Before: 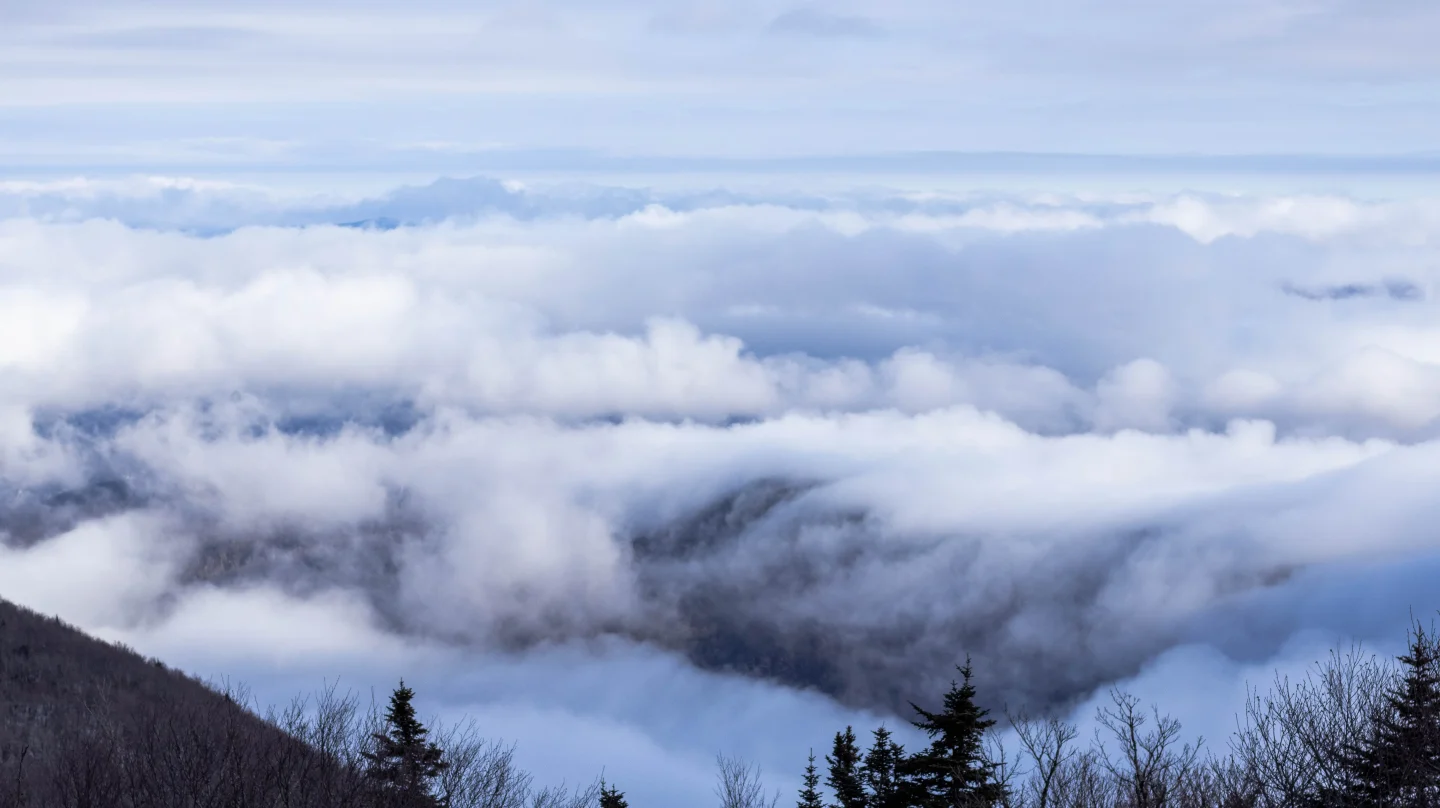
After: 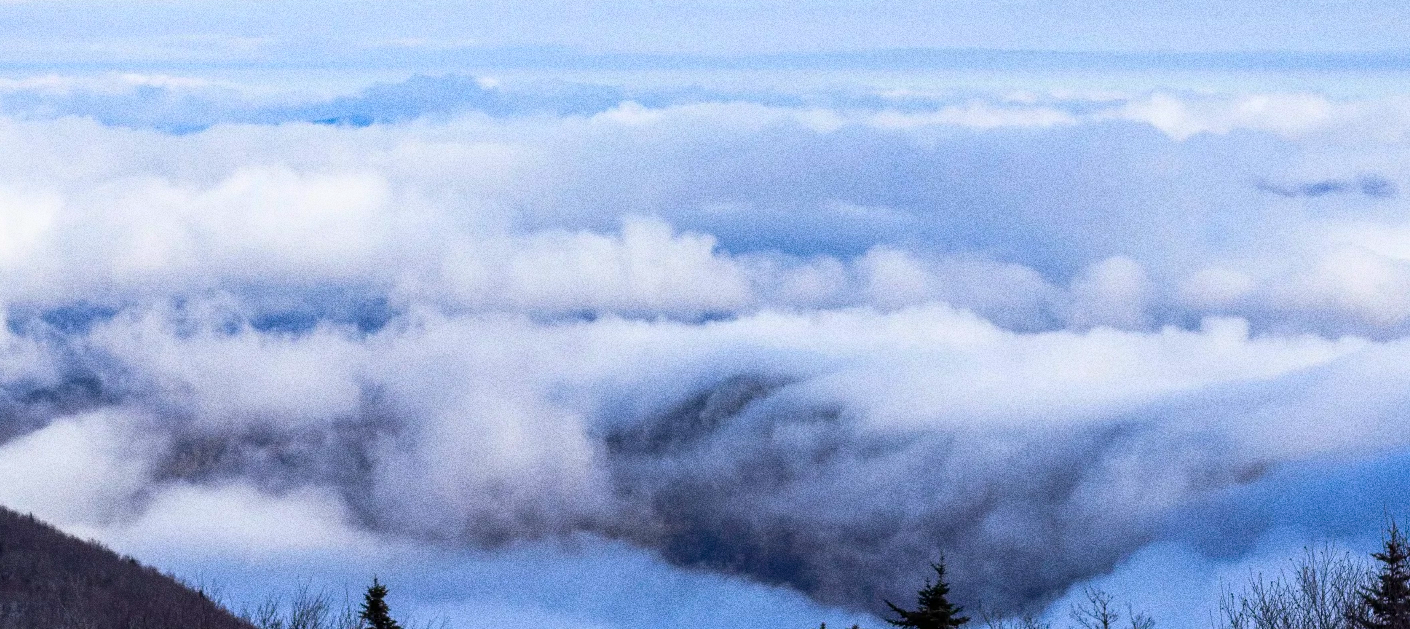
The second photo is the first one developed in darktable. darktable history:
tone equalizer: on, module defaults
grain: strength 49.07%
color balance rgb: linear chroma grading › global chroma 15%, perceptual saturation grading › global saturation 30%
crop and rotate: left 1.814%, top 12.818%, right 0.25%, bottom 9.225%
